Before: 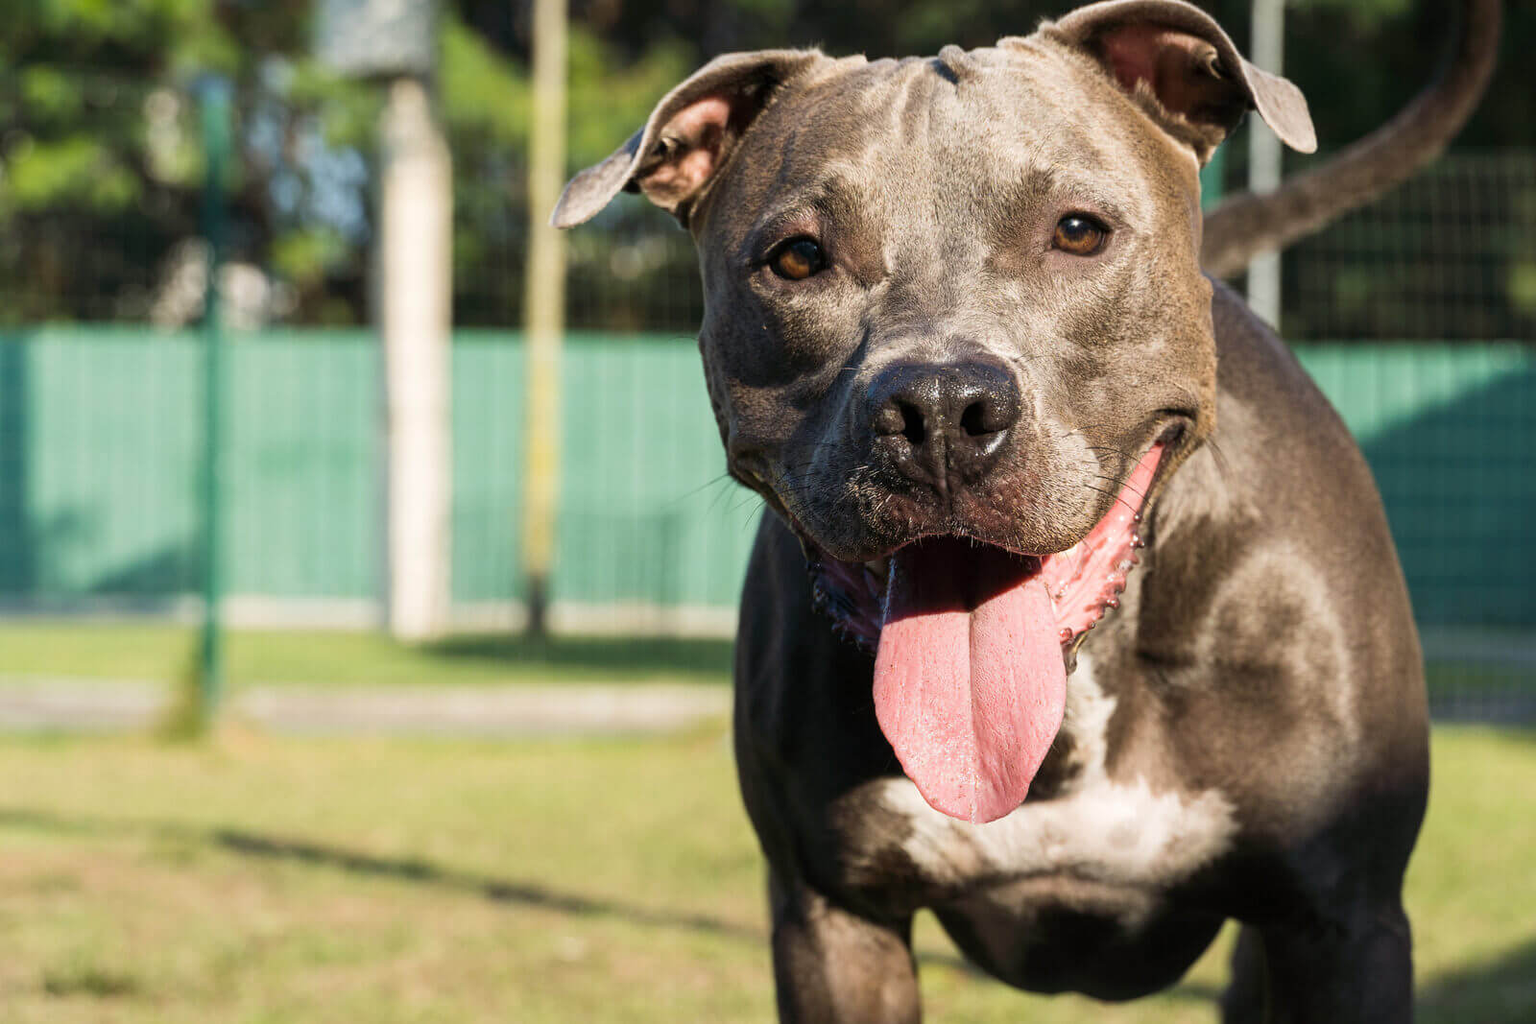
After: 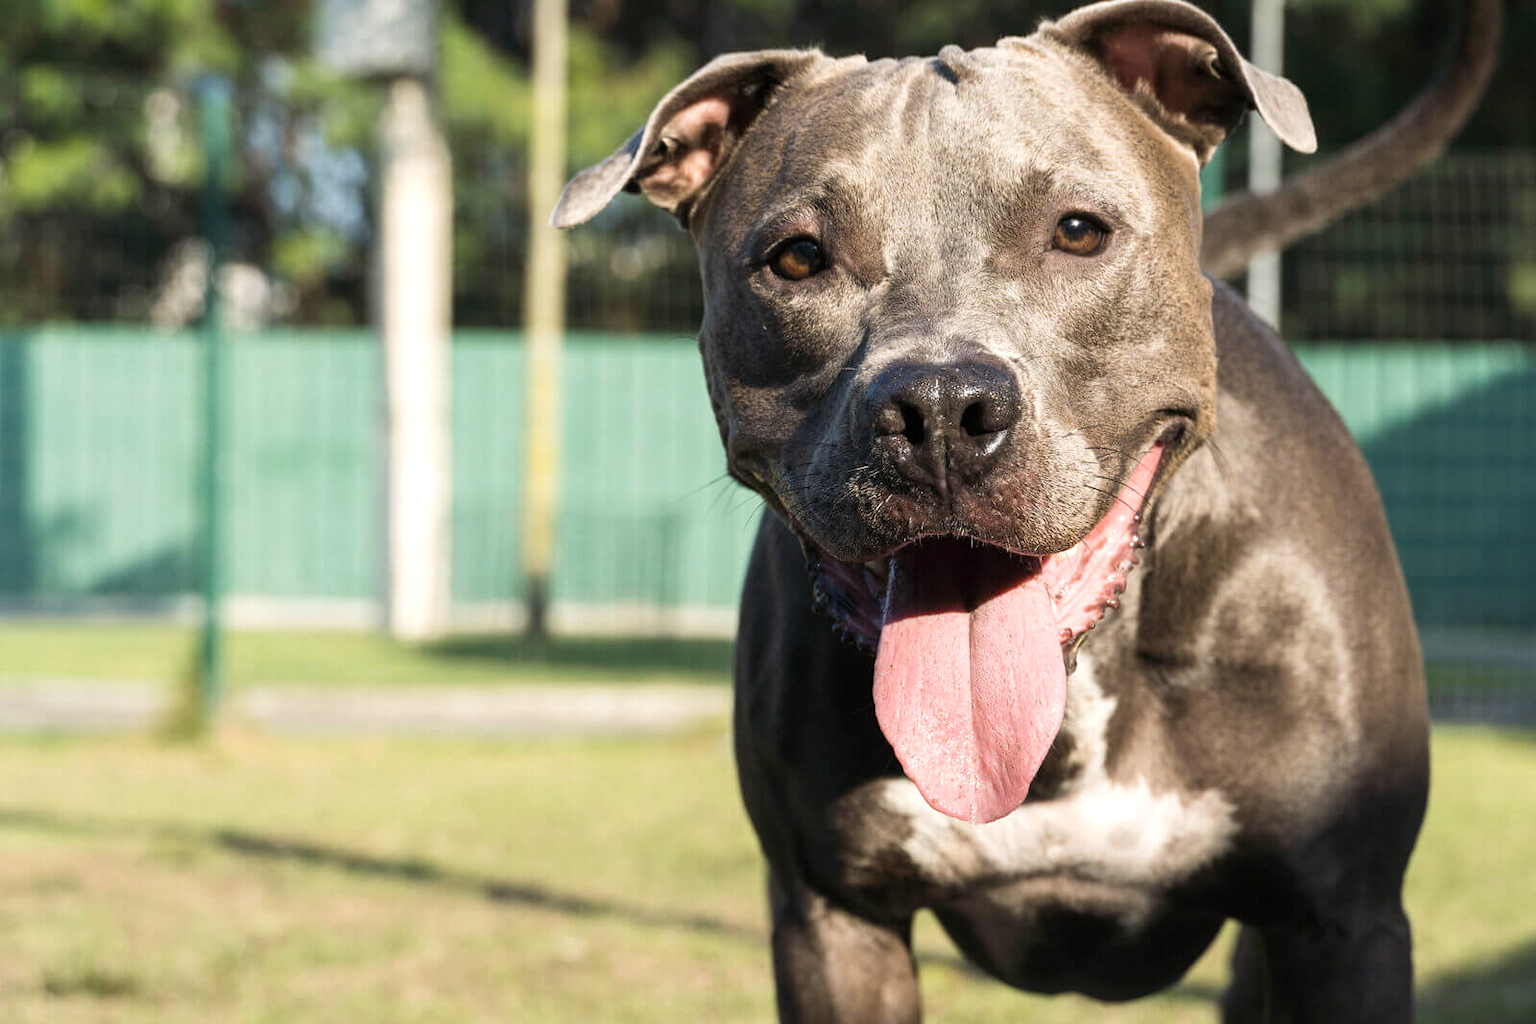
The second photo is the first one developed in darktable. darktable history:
color contrast: green-magenta contrast 0.84, blue-yellow contrast 0.86
exposure: exposure 0.236 EV, compensate highlight preservation false
